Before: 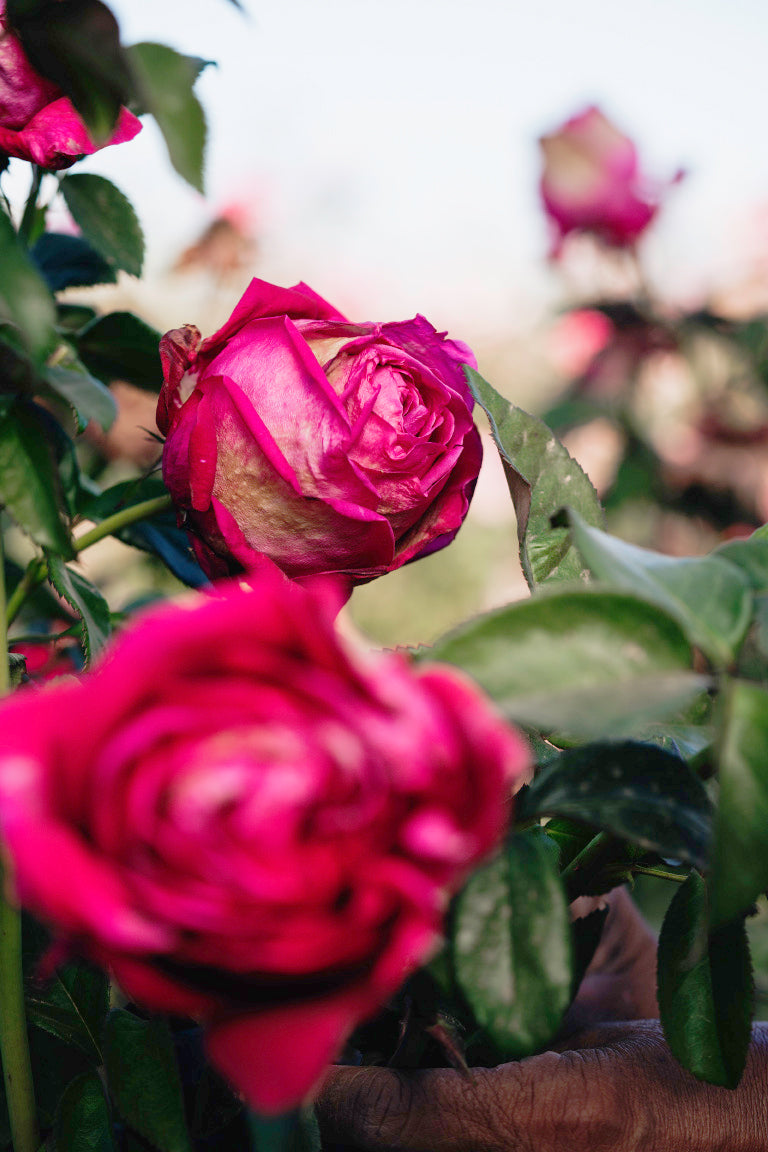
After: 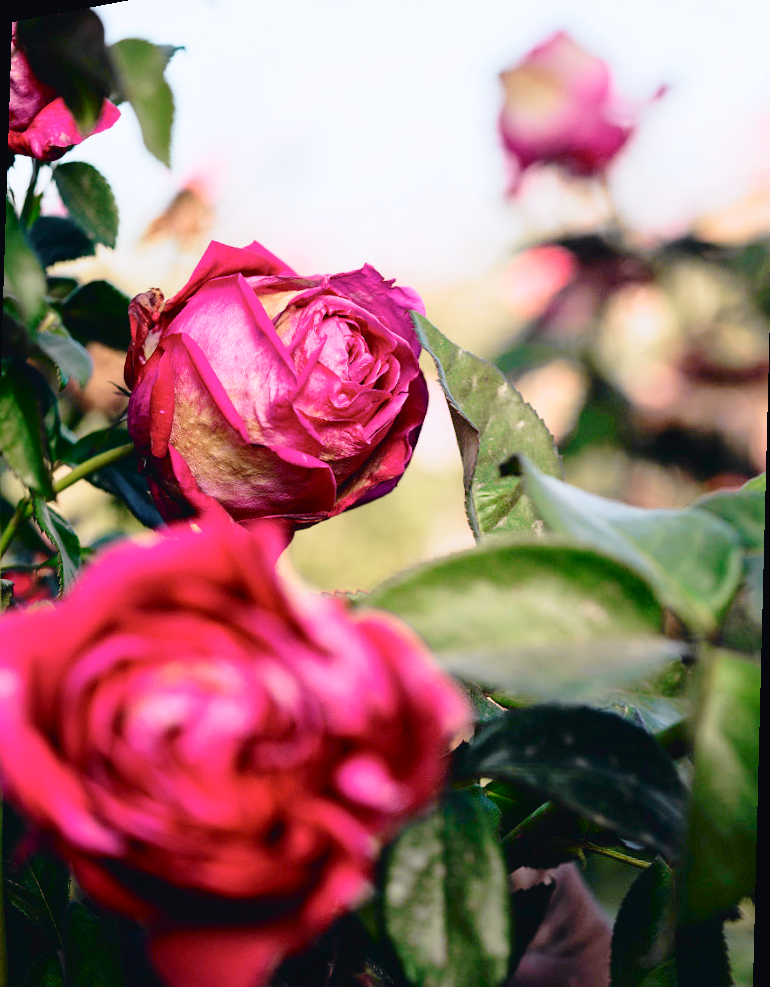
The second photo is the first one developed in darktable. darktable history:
tone curve: curves: ch0 [(0, 0.023) (0.104, 0.058) (0.21, 0.162) (0.469, 0.524) (0.579, 0.65) (0.725, 0.8) (0.858, 0.903) (1, 0.974)]; ch1 [(0, 0) (0.414, 0.395) (0.447, 0.447) (0.502, 0.501) (0.521, 0.512) (0.566, 0.566) (0.618, 0.61) (0.654, 0.642) (1, 1)]; ch2 [(0, 0) (0.369, 0.388) (0.437, 0.453) (0.492, 0.485) (0.524, 0.508) (0.553, 0.566) (0.583, 0.608) (1, 1)], color space Lab, independent channels, preserve colors none
rotate and perspective: rotation 1.69°, lens shift (vertical) -0.023, lens shift (horizontal) -0.291, crop left 0.025, crop right 0.988, crop top 0.092, crop bottom 0.842
exposure: exposure 0.197 EV, compensate highlight preservation false
